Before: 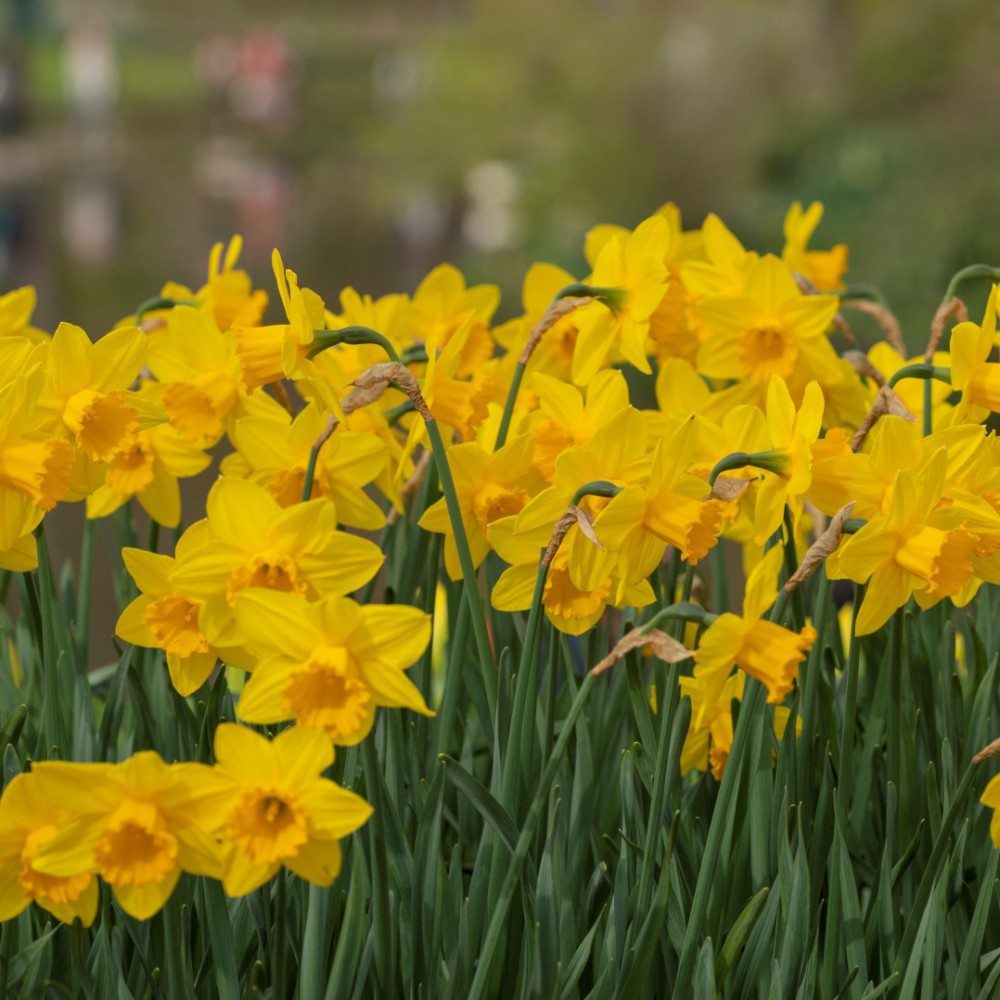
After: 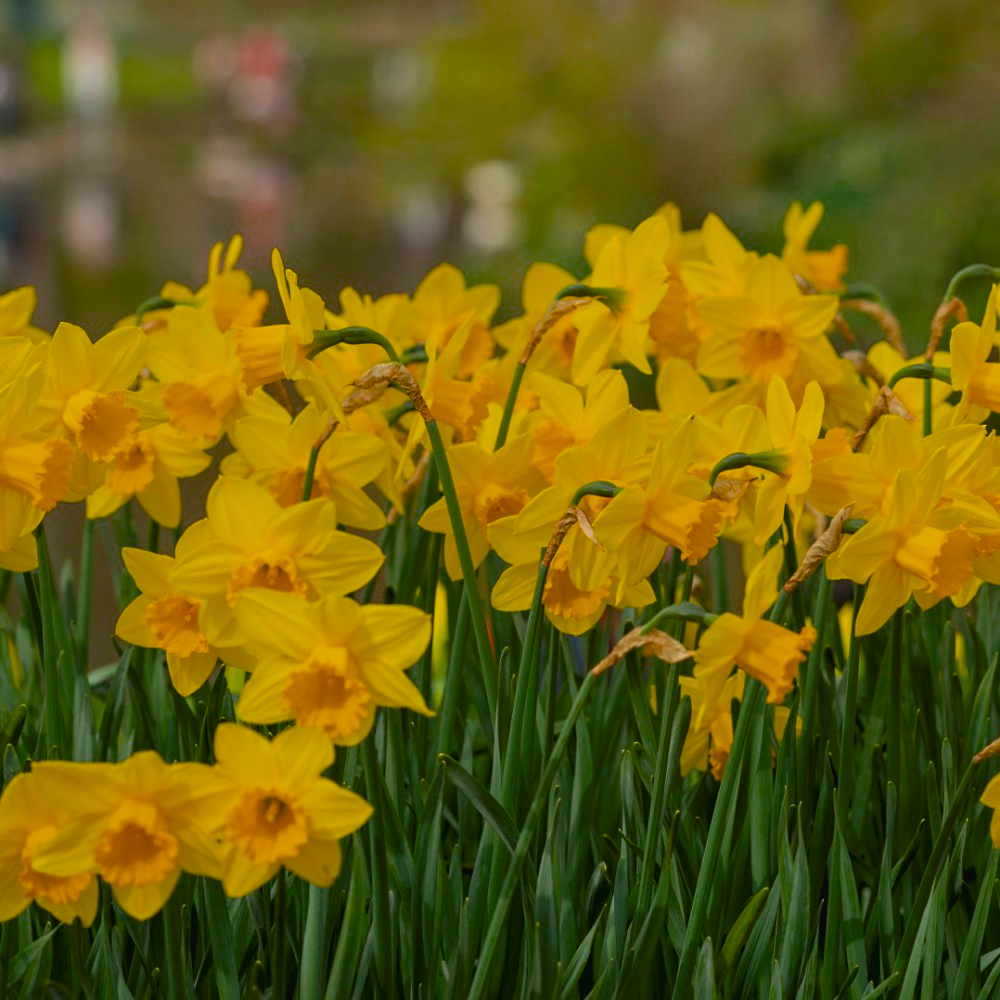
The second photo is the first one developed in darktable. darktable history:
sharpen: radius 1.598, amount 0.36, threshold 1.724
color balance rgb: global offset › luminance 0.279%, global offset › hue 171.95°, perceptual saturation grading › global saturation 25.005%, saturation formula JzAzBz (2021)
exposure: black level correction 0.004, exposure 0.016 EV, compensate highlight preservation false
